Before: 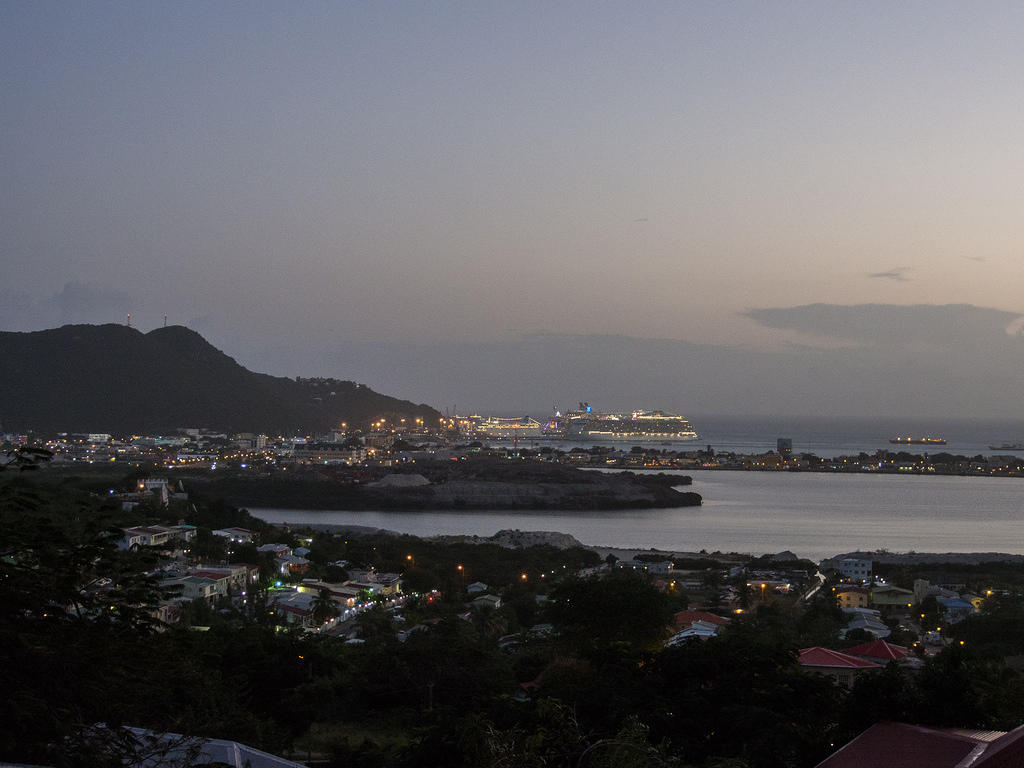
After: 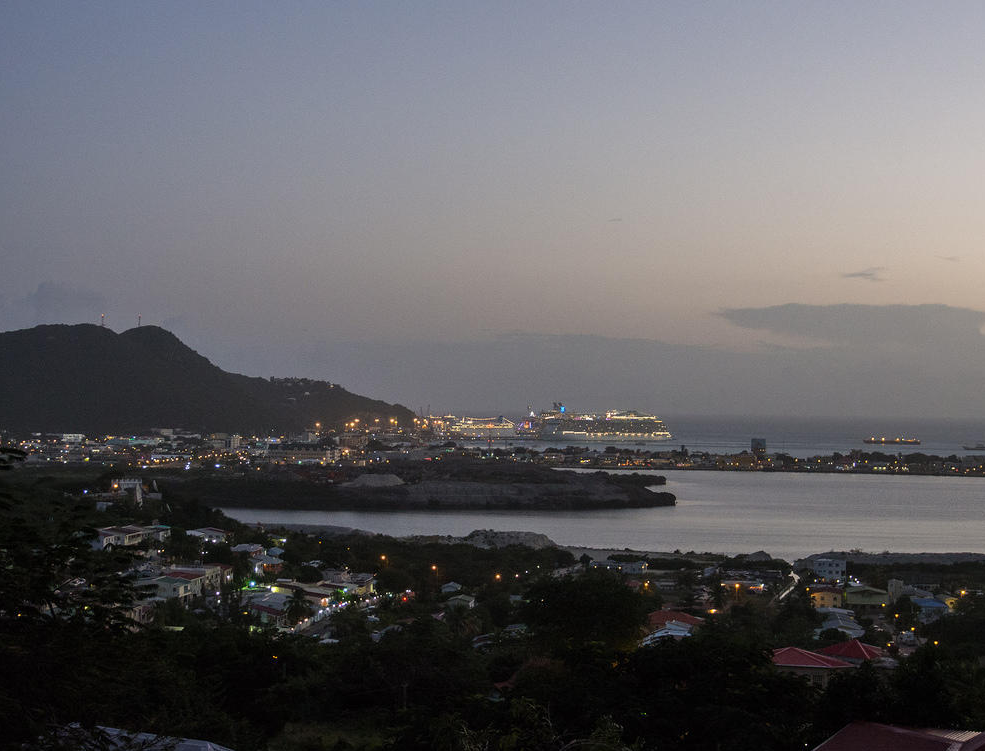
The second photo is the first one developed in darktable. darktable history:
crop and rotate: left 2.628%, right 1.106%, bottom 2.094%
